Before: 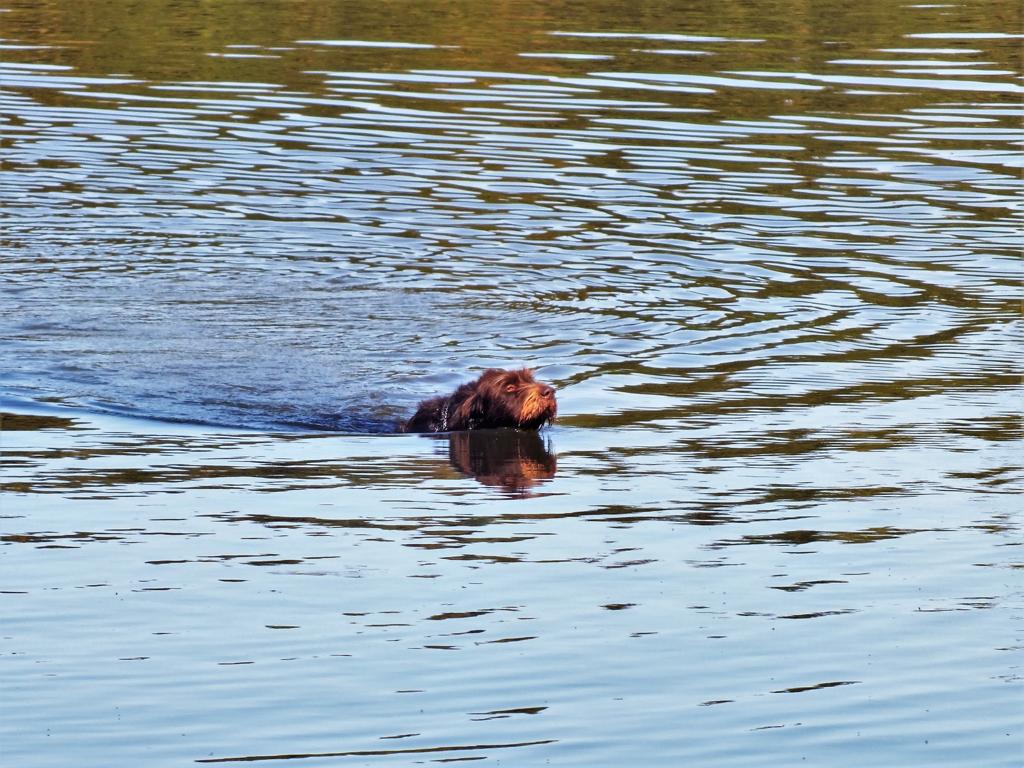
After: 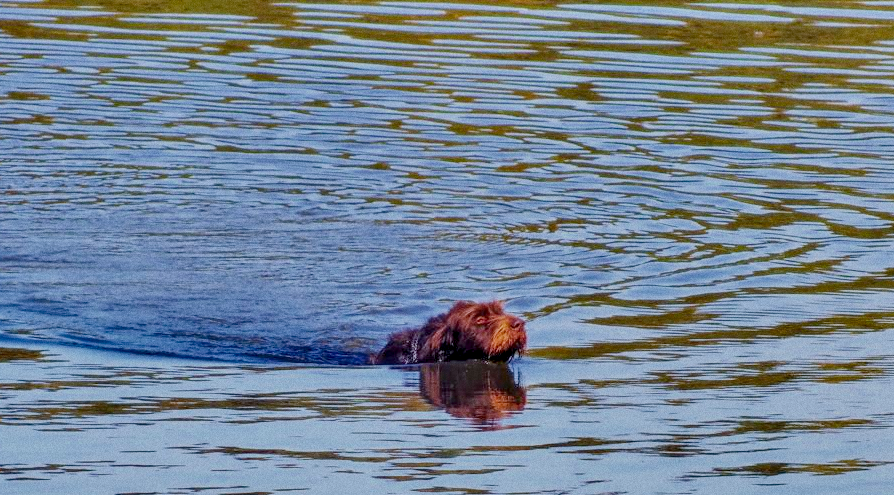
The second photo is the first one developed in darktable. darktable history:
color balance rgb: global vibrance 42.74%
grain: coarseness 0.09 ISO
local contrast: detail 150%
filmic rgb: black relative exposure -14 EV, white relative exposure 8 EV, threshold 3 EV, hardness 3.74, latitude 50%, contrast 0.5, color science v5 (2021), contrast in shadows safe, contrast in highlights safe, enable highlight reconstruction true
crop: left 3.015%, top 8.969%, right 9.647%, bottom 26.457%
contrast brightness saturation: contrast 0.15, brightness 0.05
exposure: compensate highlight preservation false
white balance: red 0.984, blue 1.059
